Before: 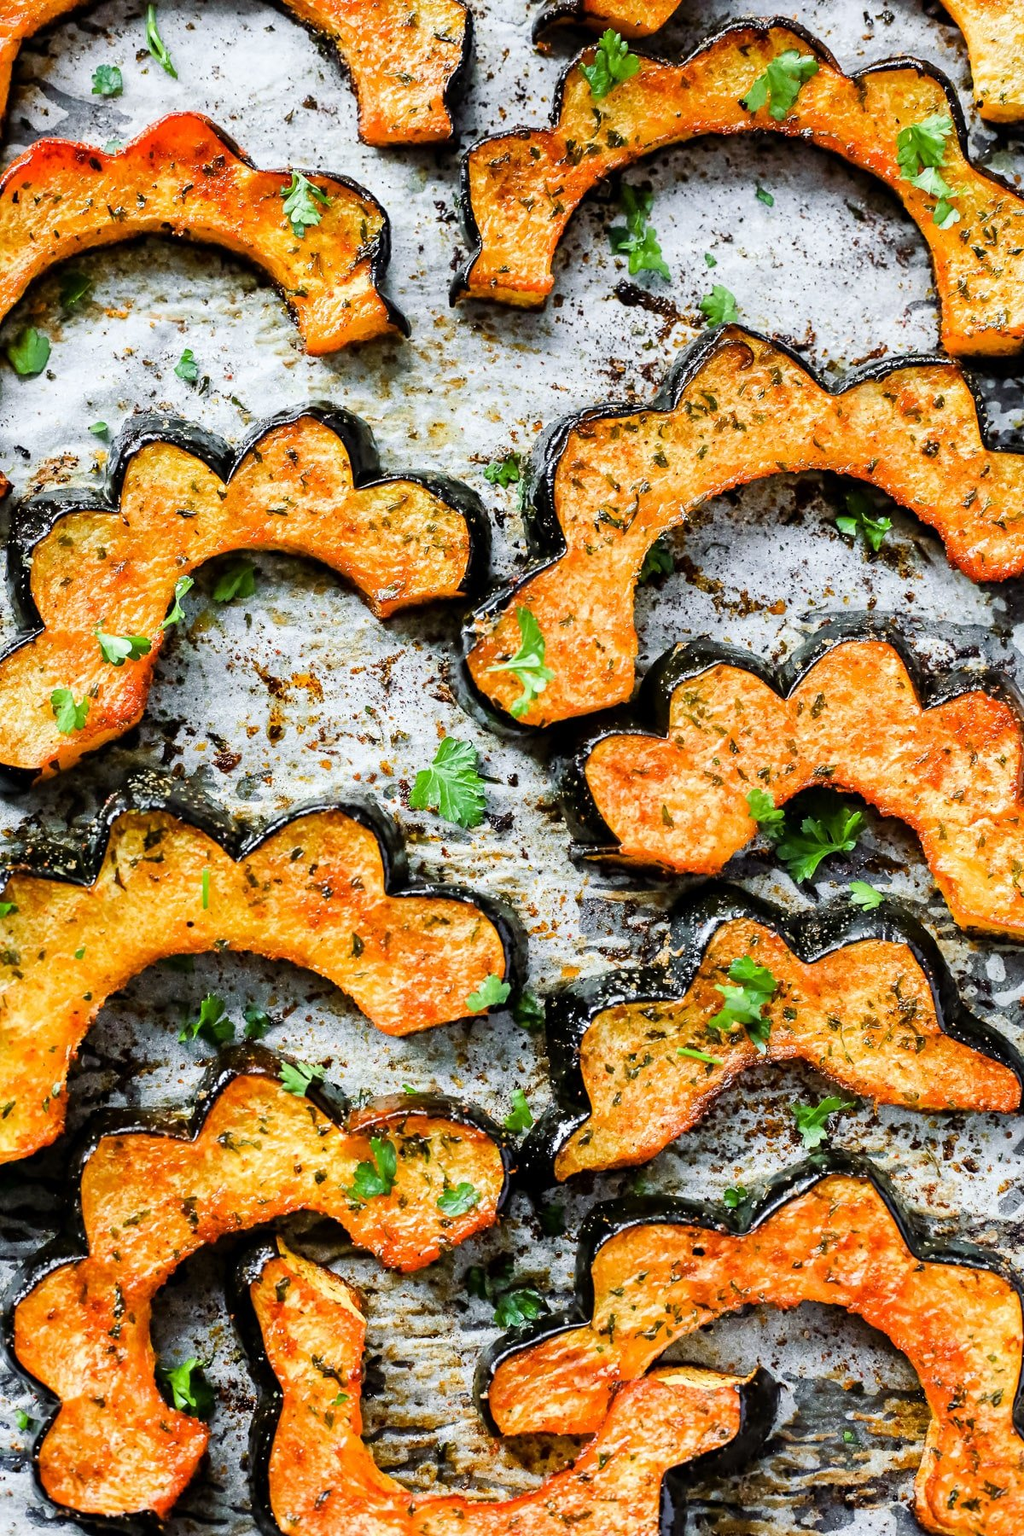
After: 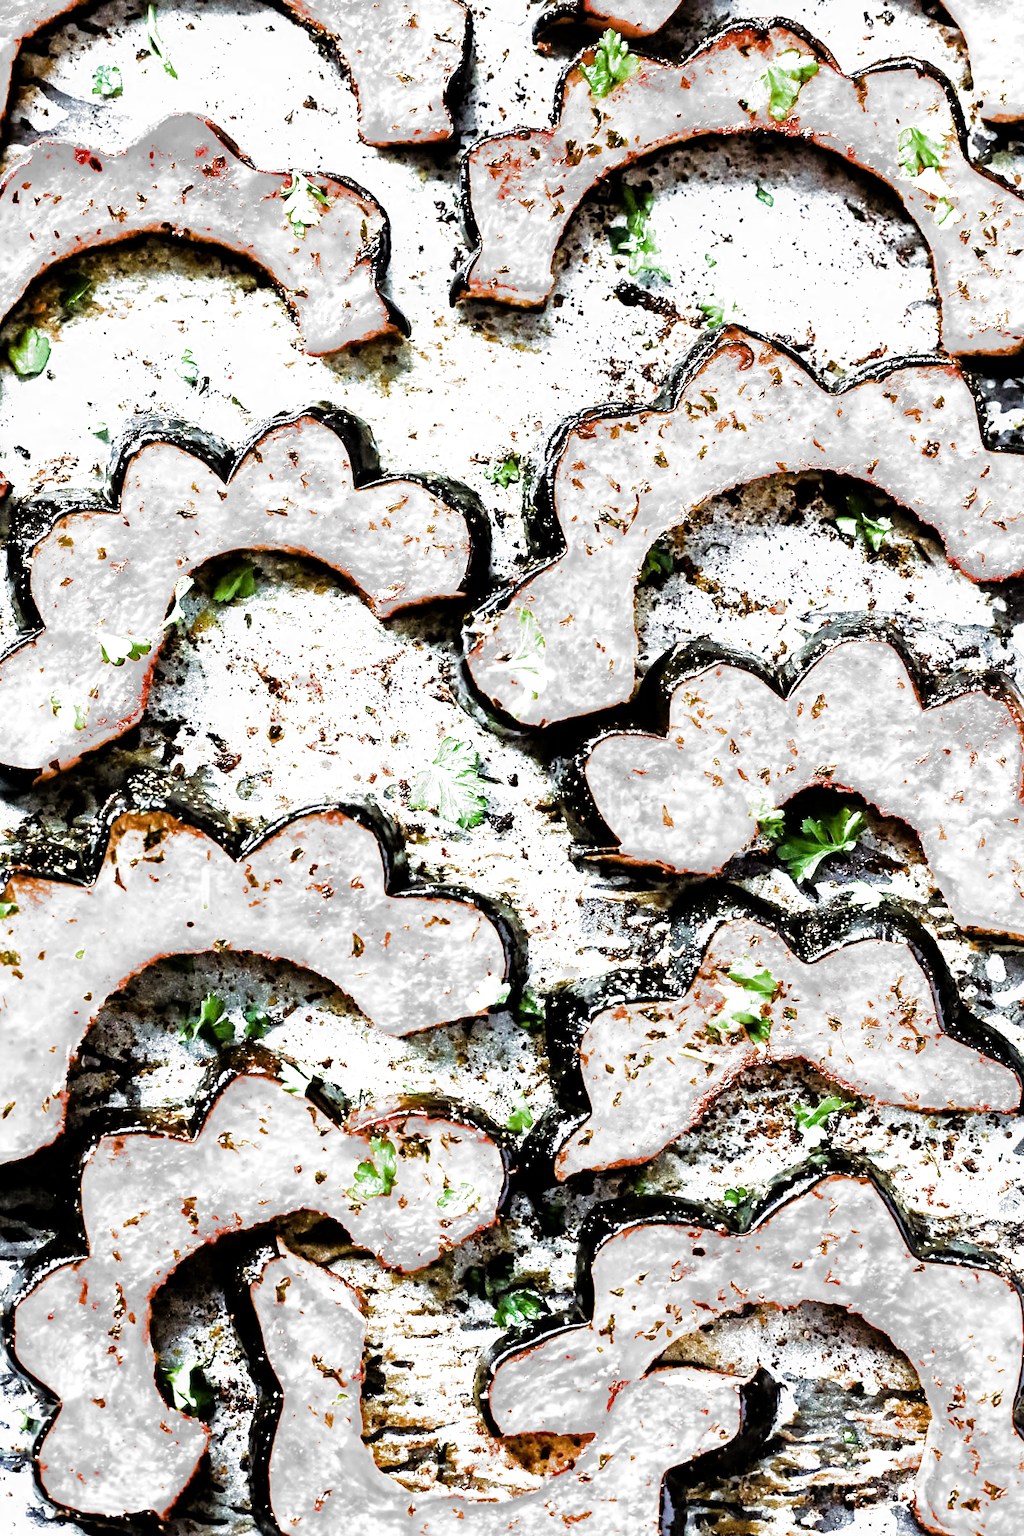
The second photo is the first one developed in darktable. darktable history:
sharpen: amount 0.204
exposure: black level correction 0, exposure 1.102 EV, compensate highlight preservation false
filmic rgb: black relative exposure -8.18 EV, white relative exposure 2.2 EV, target white luminance 99.964%, hardness 7.11, latitude 75.26%, contrast 1.315, highlights saturation mix -2.56%, shadows ↔ highlights balance 30.35%, add noise in highlights 0.001, color science v3 (2019), use custom middle-gray values true, contrast in highlights soft
